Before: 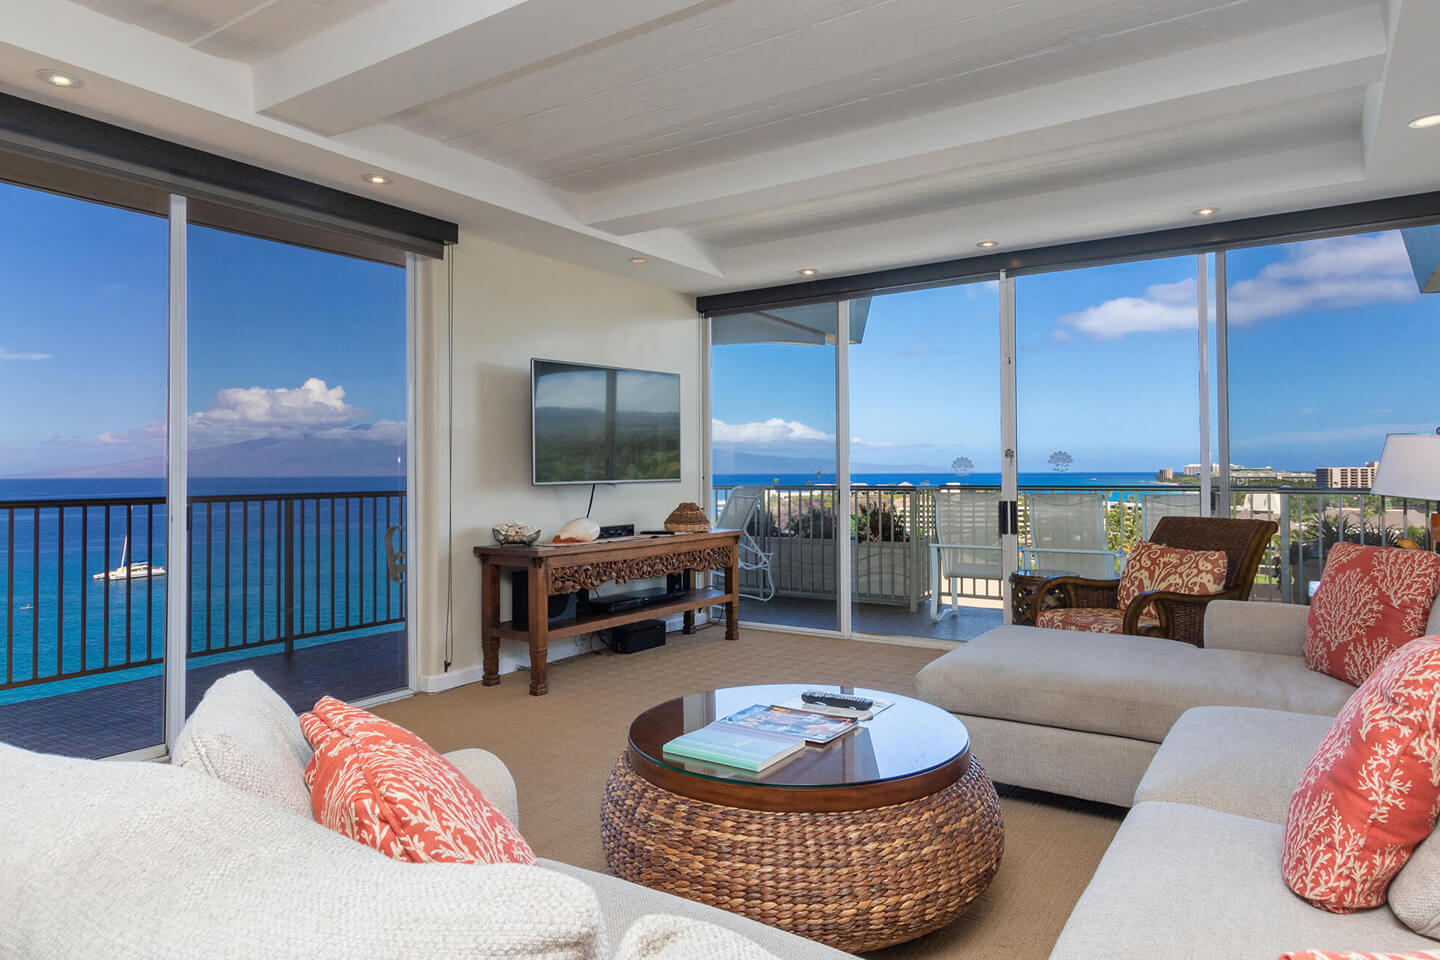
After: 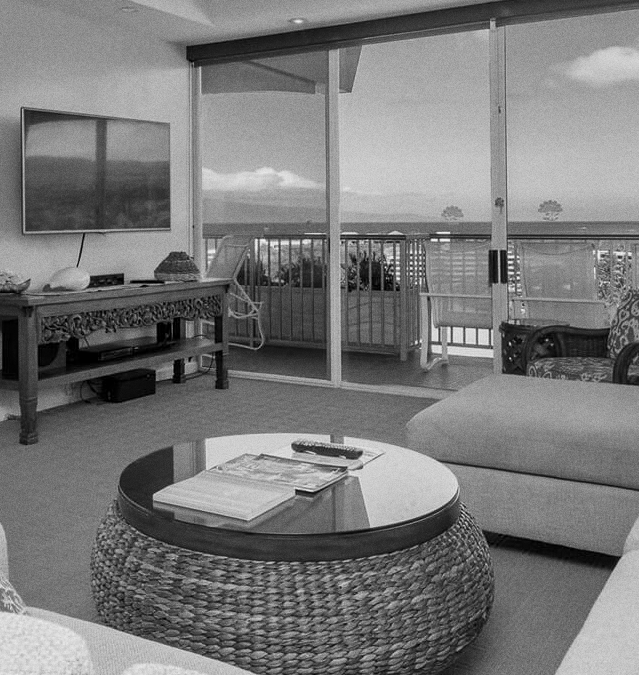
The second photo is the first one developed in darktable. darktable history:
crop: left 35.432%, top 26.233%, right 20.145%, bottom 3.432%
monochrome: a -74.22, b 78.2
color zones: curves: ch0 [(0.004, 0.388) (0.125, 0.392) (0.25, 0.404) (0.375, 0.5) (0.5, 0.5) (0.625, 0.5) (0.75, 0.5) (0.875, 0.5)]; ch1 [(0, 0.5) (0.125, 0.5) (0.25, 0.5) (0.375, 0.124) (0.524, 0.124) (0.645, 0.128) (0.789, 0.132) (0.914, 0.096) (0.998, 0.068)]
grain: coarseness 0.09 ISO
local contrast: mode bilateral grid, contrast 20, coarseness 50, detail 120%, midtone range 0.2
